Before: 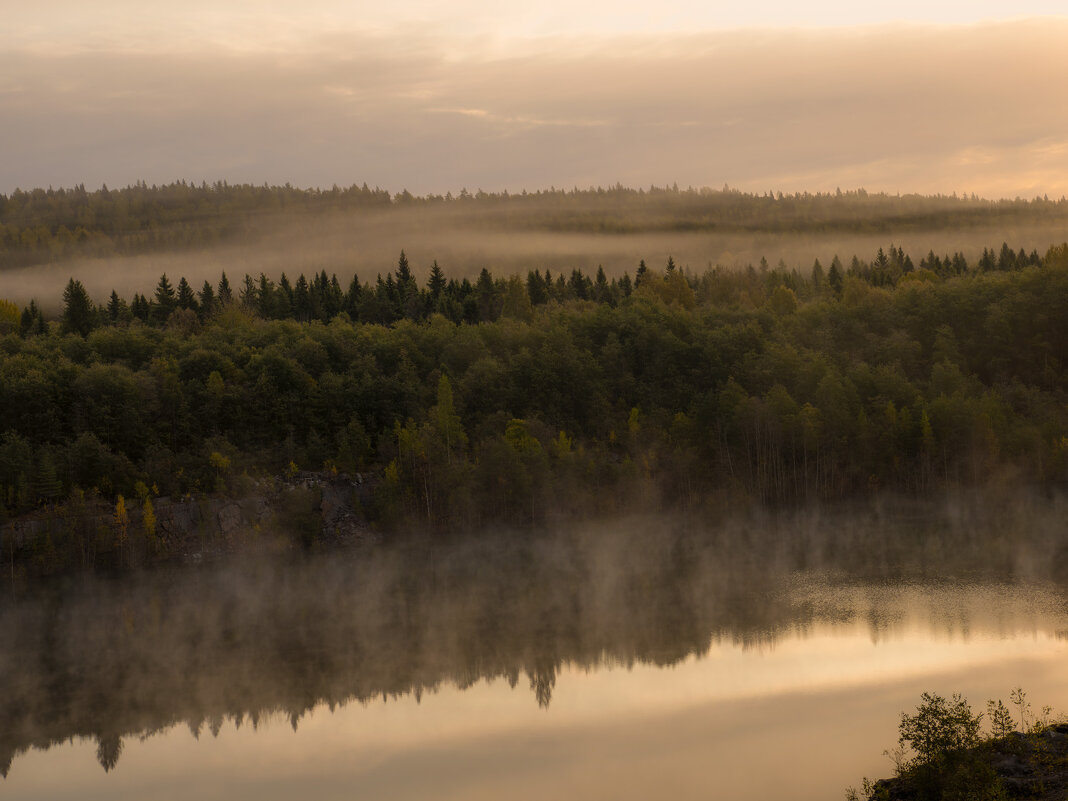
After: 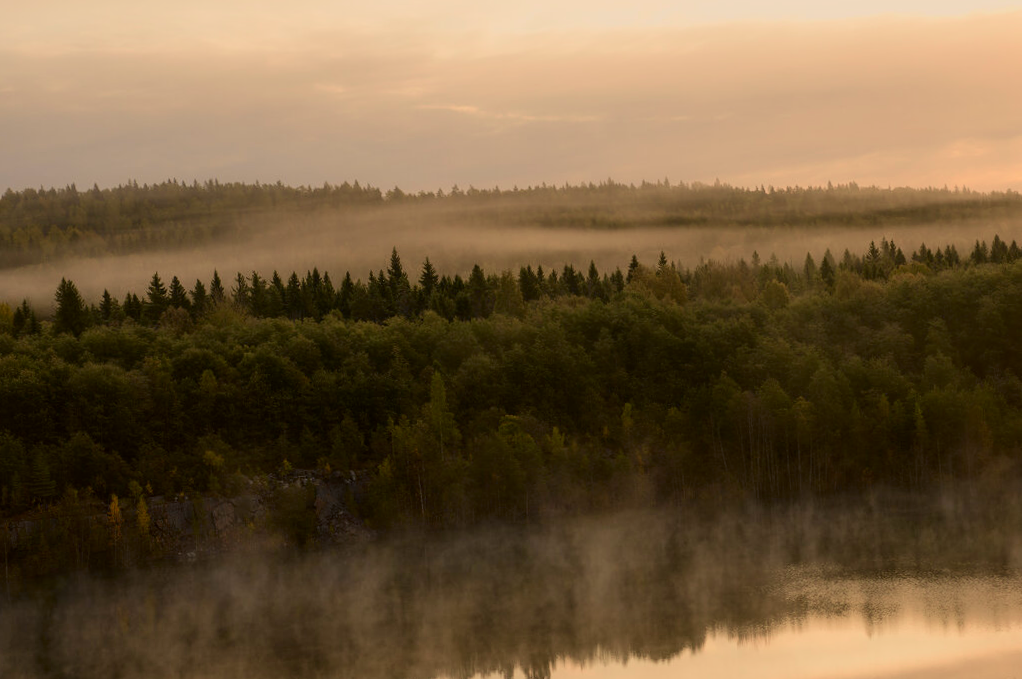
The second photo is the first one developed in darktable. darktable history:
crop and rotate: angle 0.461°, left 0.219%, right 3.047%, bottom 14.226%
tone curve: curves: ch0 [(0, 0) (0.091, 0.066) (0.184, 0.16) (0.491, 0.519) (0.748, 0.765) (1, 0.919)]; ch1 [(0, 0) (0.179, 0.173) (0.322, 0.32) (0.424, 0.424) (0.502, 0.504) (0.56, 0.578) (0.631, 0.675) (0.777, 0.806) (1, 1)]; ch2 [(0, 0) (0.434, 0.447) (0.483, 0.487) (0.547, 0.573) (0.676, 0.673) (1, 1)], color space Lab, independent channels, preserve colors none
